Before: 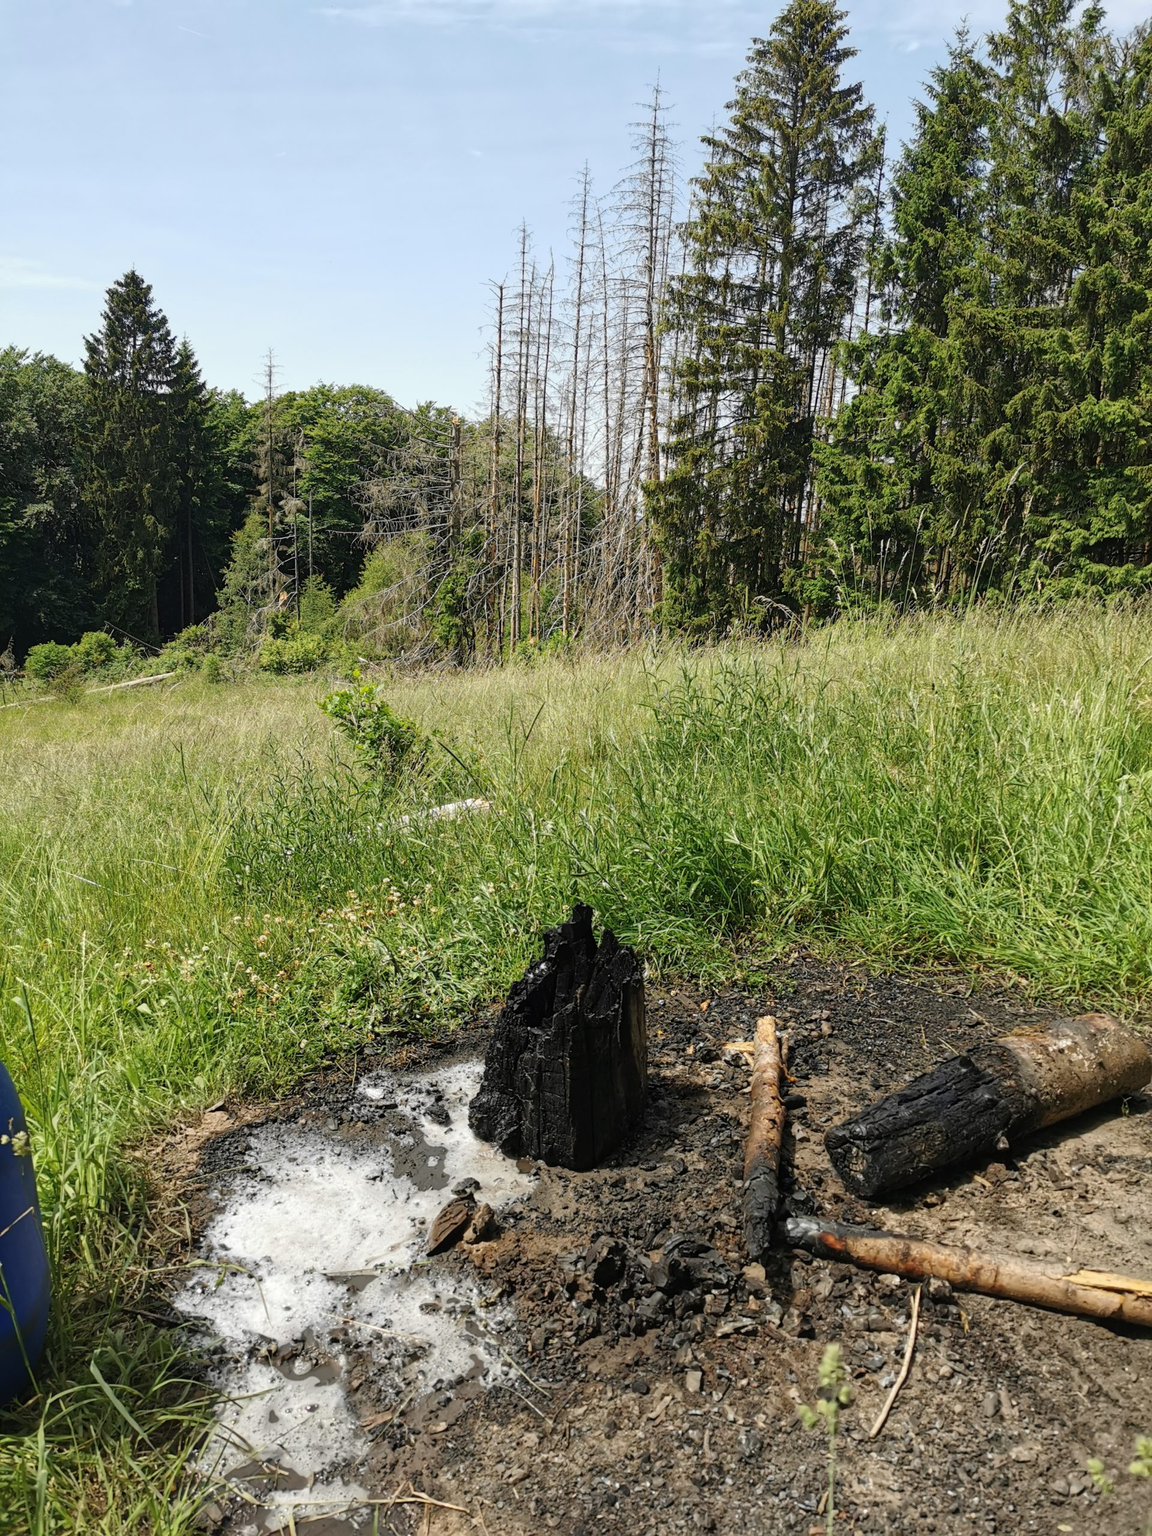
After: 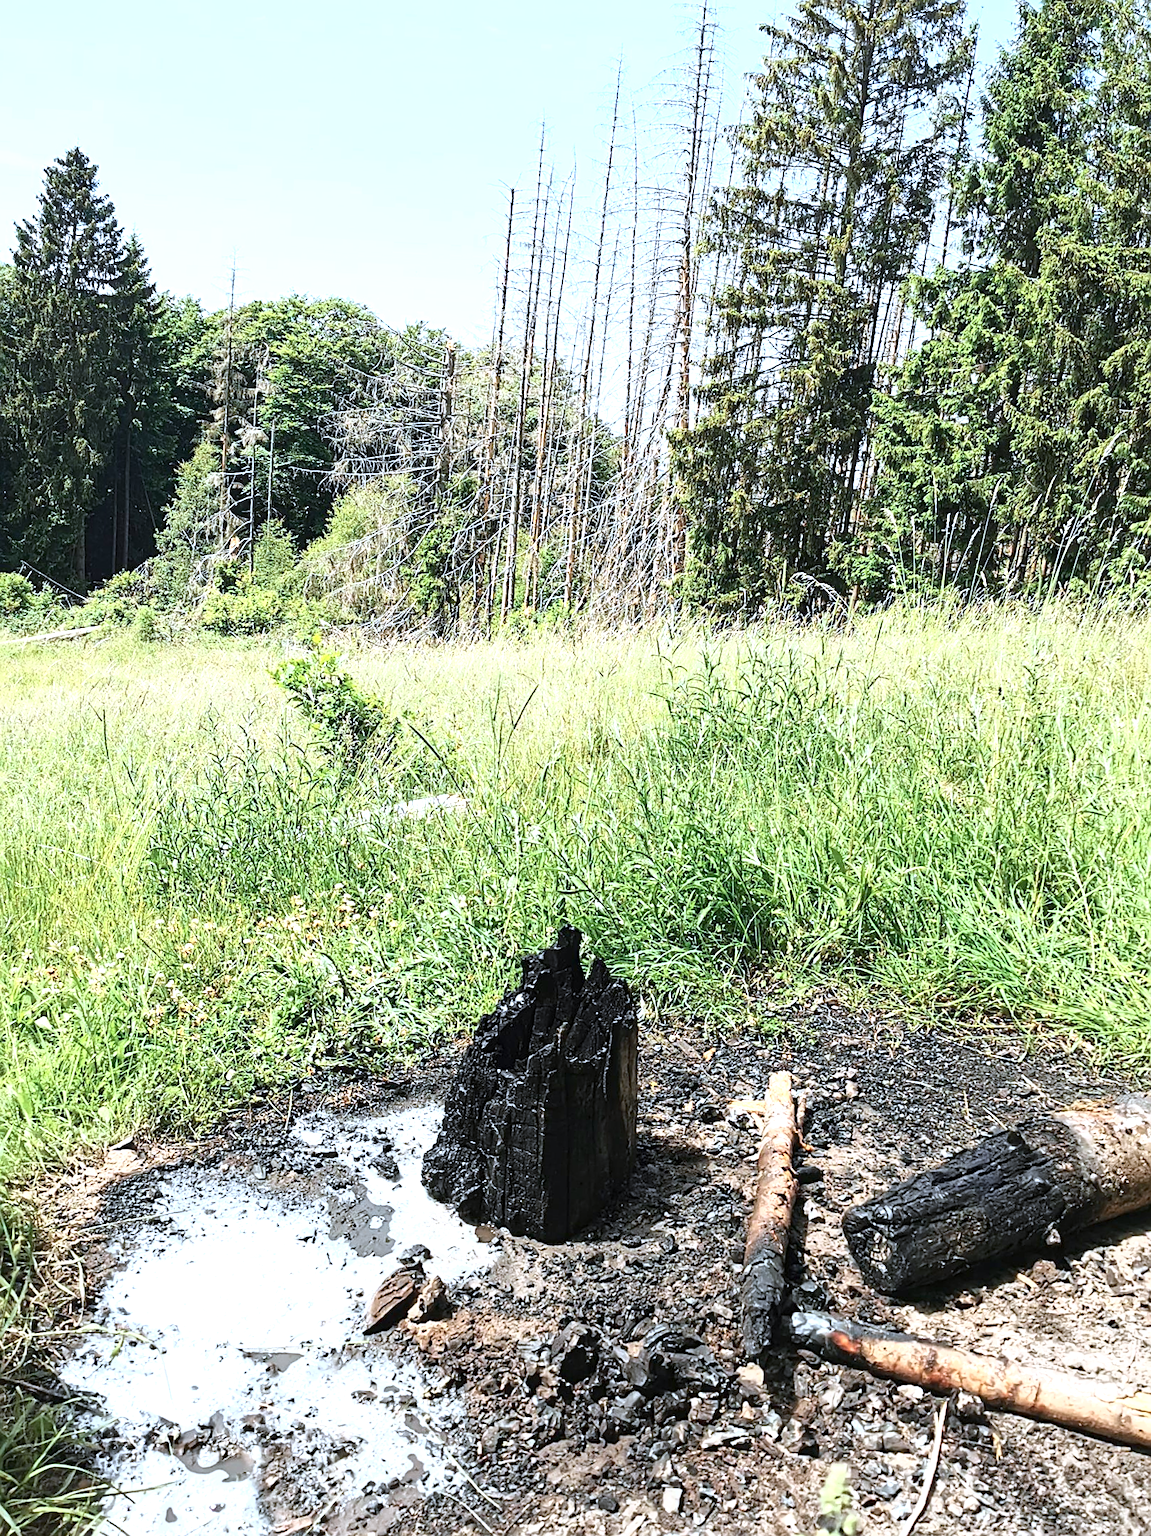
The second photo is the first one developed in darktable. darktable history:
crop and rotate: angle -3.06°, left 5.404%, top 5.193%, right 4.612%, bottom 4.73%
sharpen: on, module defaults
color correction: highlights a* -2.26, highlights b* -18.37
exposure: exposure 1.158 EV, compensate highlight preservation false
tone curve: curves: ch0 [(0, 0) (0.003, 0.002) (0.011, 0.009) (0.025, 0.02) (0.044, 0.036) (0.069, 0.057) (0.1, 0.081) (0.136, 0.115) (0.177, 0.153) (0.224, 0.202) (0.277, 0.264) (0.335, 0.333) (0.399, 0.409) (0.468, 0.491) (0.543, 0.58) (0.623, 0.675) (0.709, 0.777) (0.801, 0.88) (0.898, 0.98) (1, 1)], color space Lab, independent channels, preserve colors none
